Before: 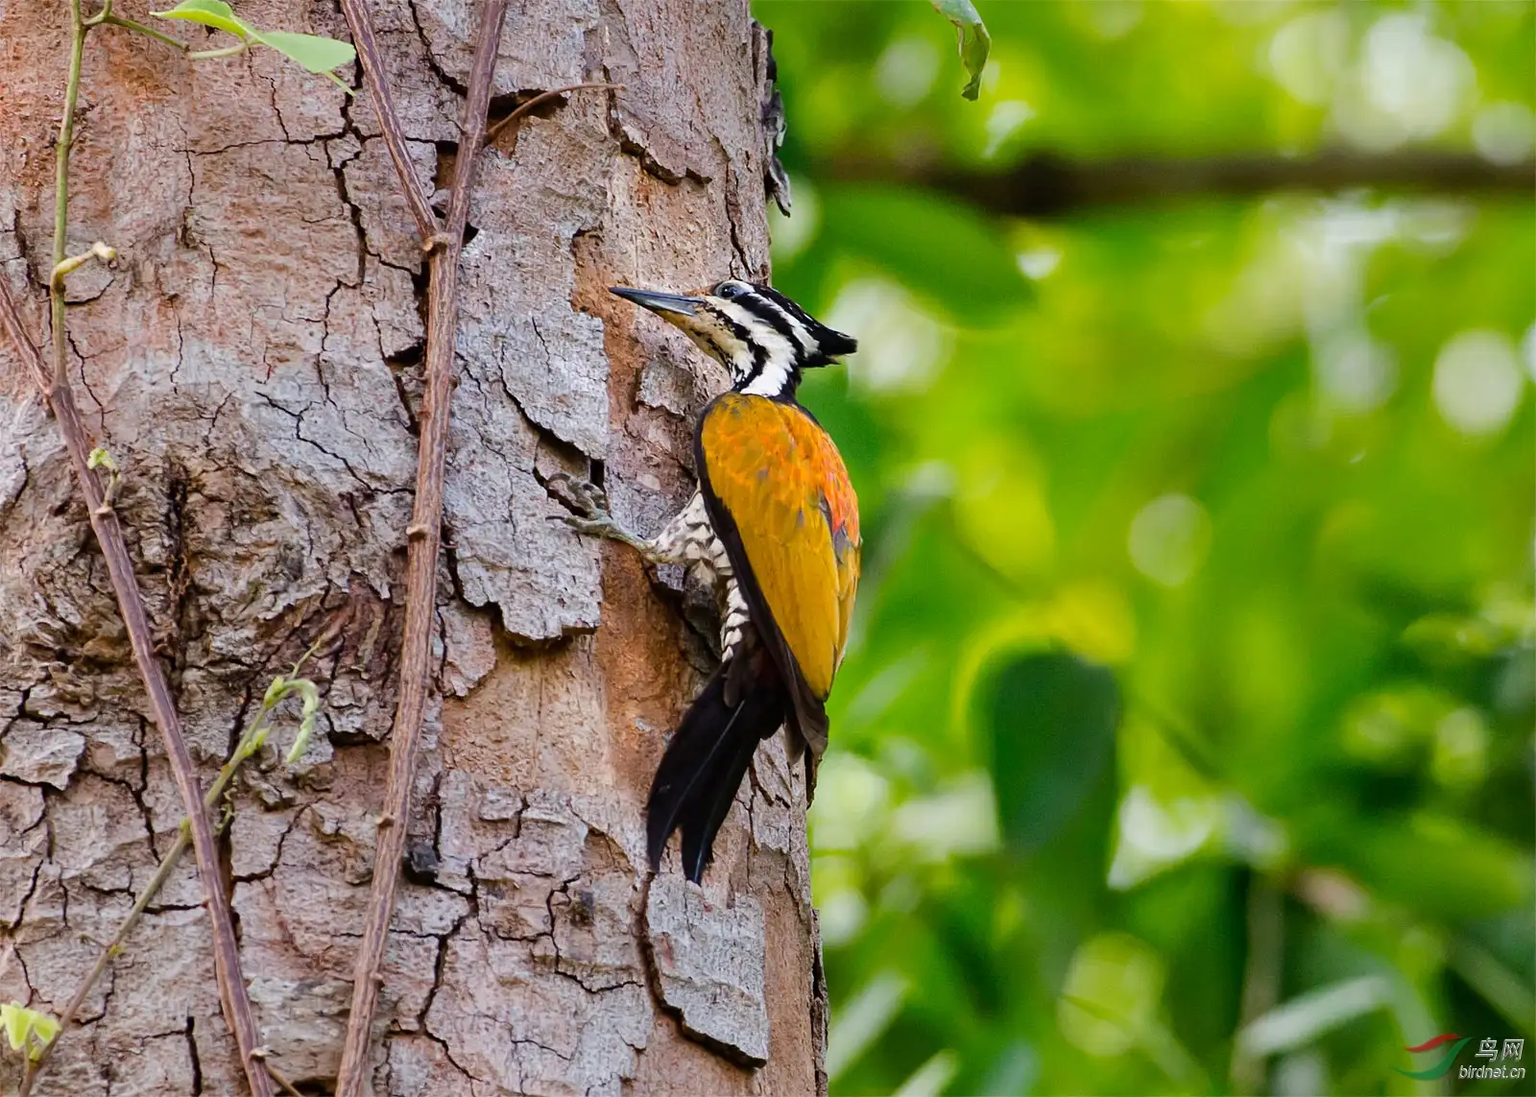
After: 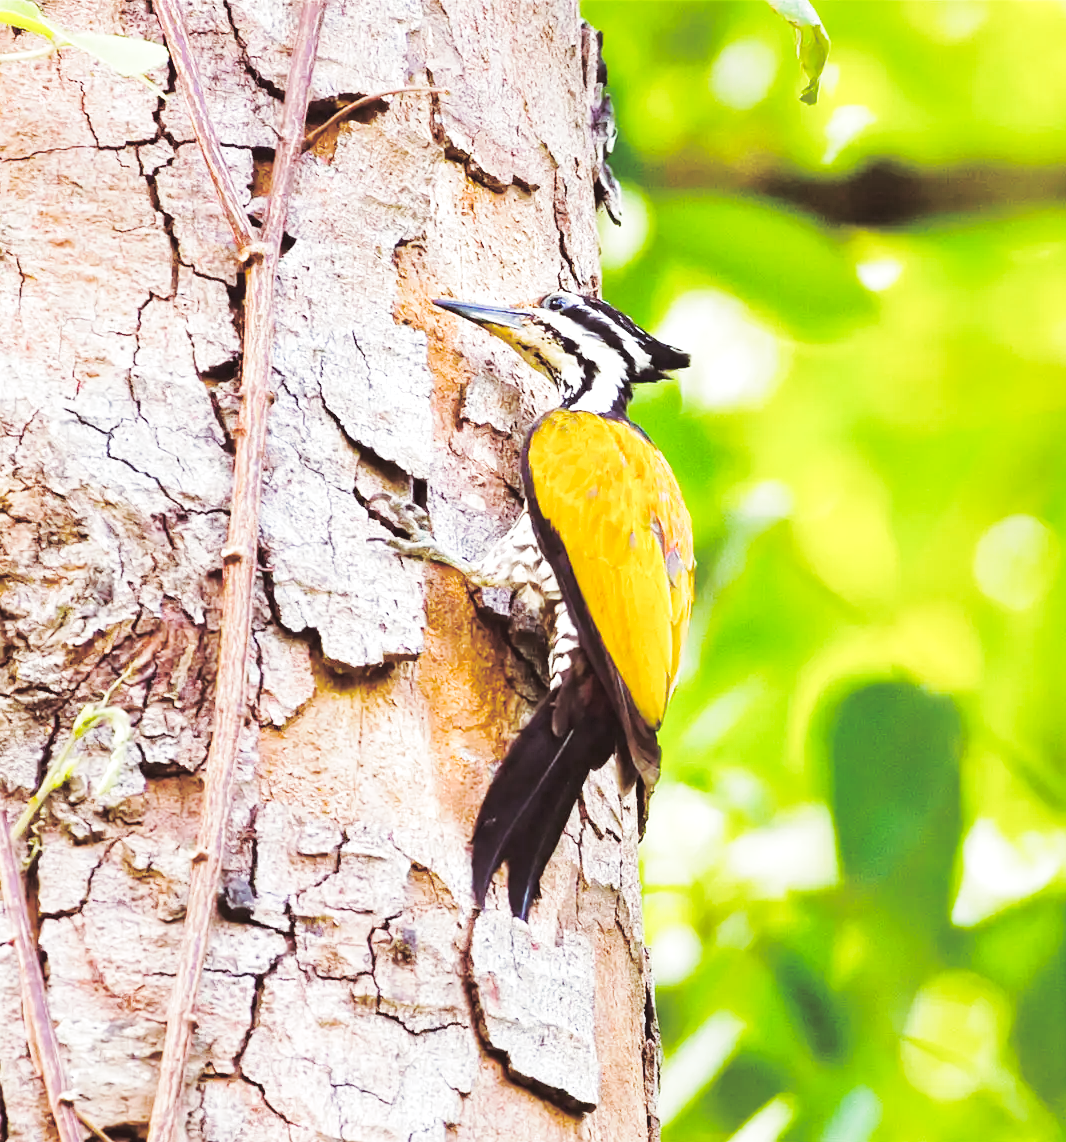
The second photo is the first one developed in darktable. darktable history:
color balance rgb: perceptual saturation grading › global saturation 35%, perceptual saturation grading › highlights -30%, perceptual saturation grading › shadows 35%, perceptual brilliance grading › global brilliance 3%, perceptual brilliance grading › highlights -3%, perceptual brilliance grading › shadows 3%
base curve: curves: ch0 [(0, 0.007) (0.028, 0.063) (0.121, 0.311) (0.46, 0.743) (0.859, 0.957) (1, 1)], preserve colors none
crop and rotate: left 12.673%, right 20.66%
exposure: black level correction 0, exposure 0.9 EV, compensate exposure bias true, compensate highlight preservation false
split-toning: shadows › saturation 0.24, highlights › hue 54°, highlights › saturation 0.24
